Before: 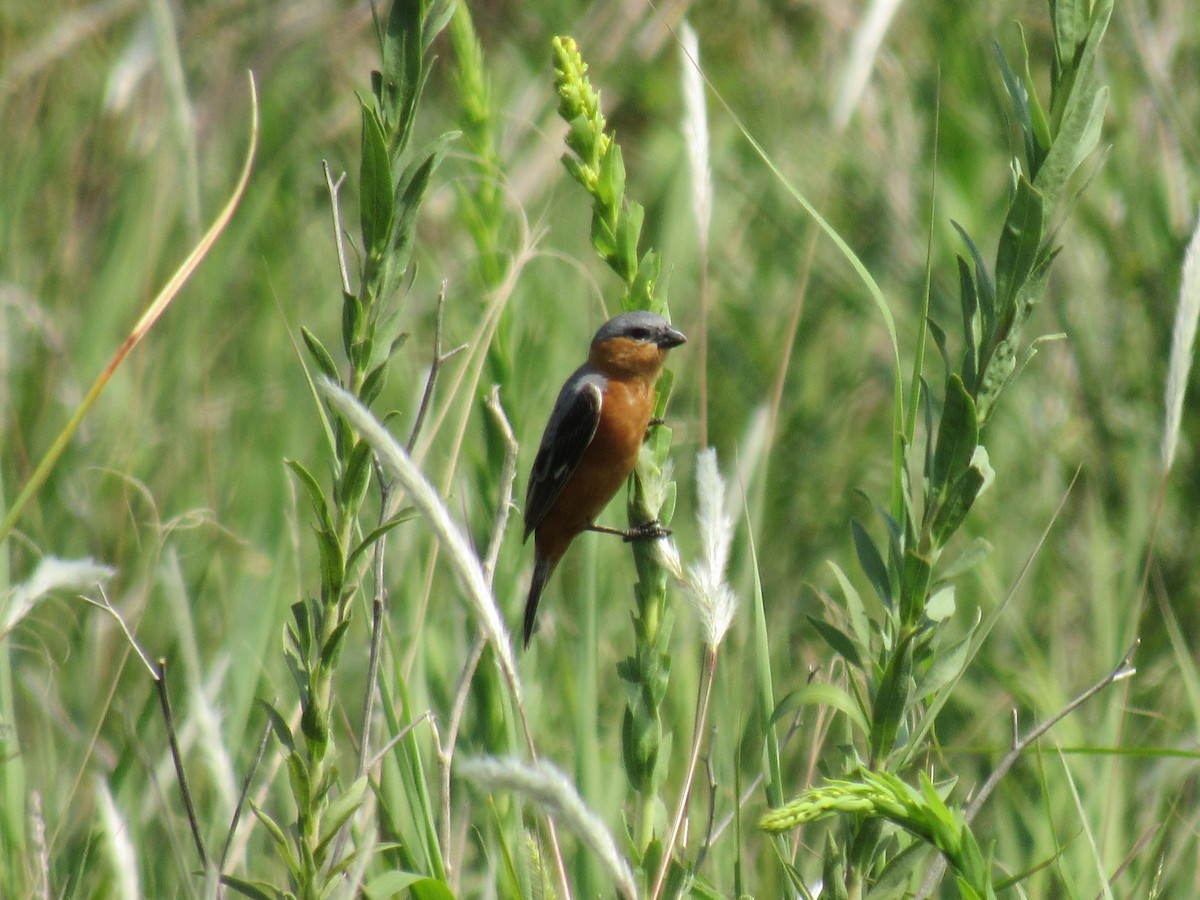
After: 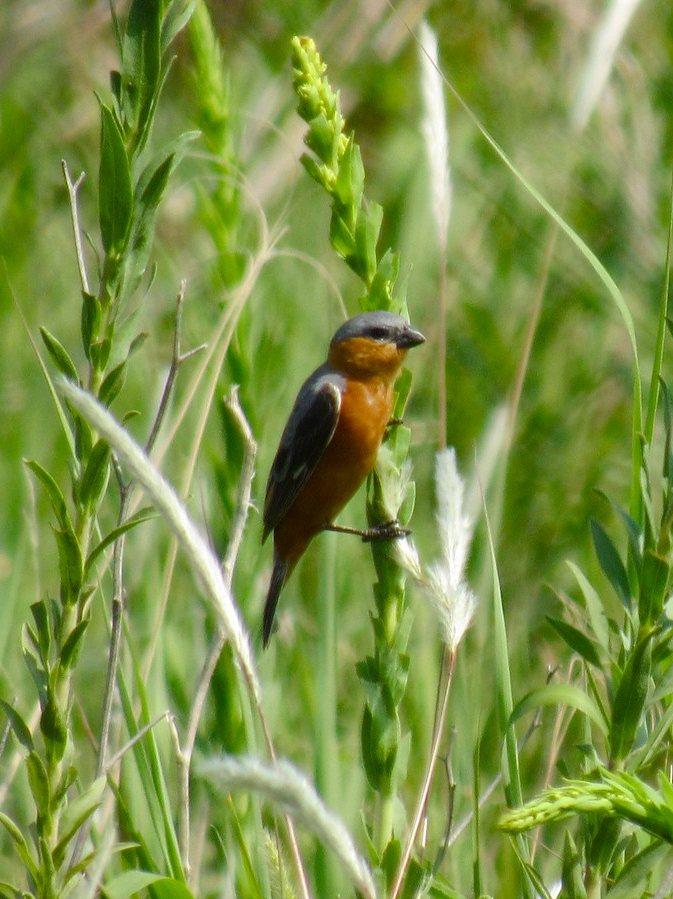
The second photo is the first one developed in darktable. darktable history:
crop: left 21.797%, right 22.085%, bottom 0.006%
color balance rgb: perceptual saturation grading › global saturation 20%, perceptual saturation grading › highlights -25.398%, perceptual saturation grading › shadows 49.298%, global vibrance 11.034%
